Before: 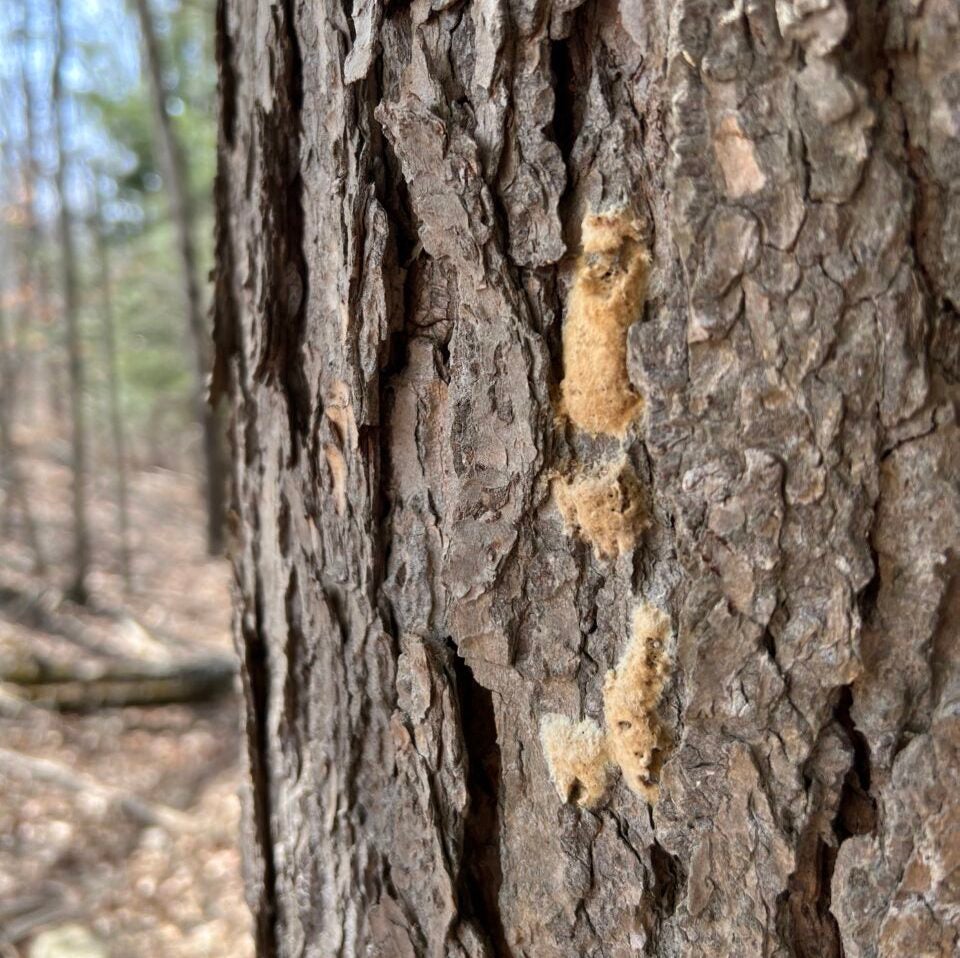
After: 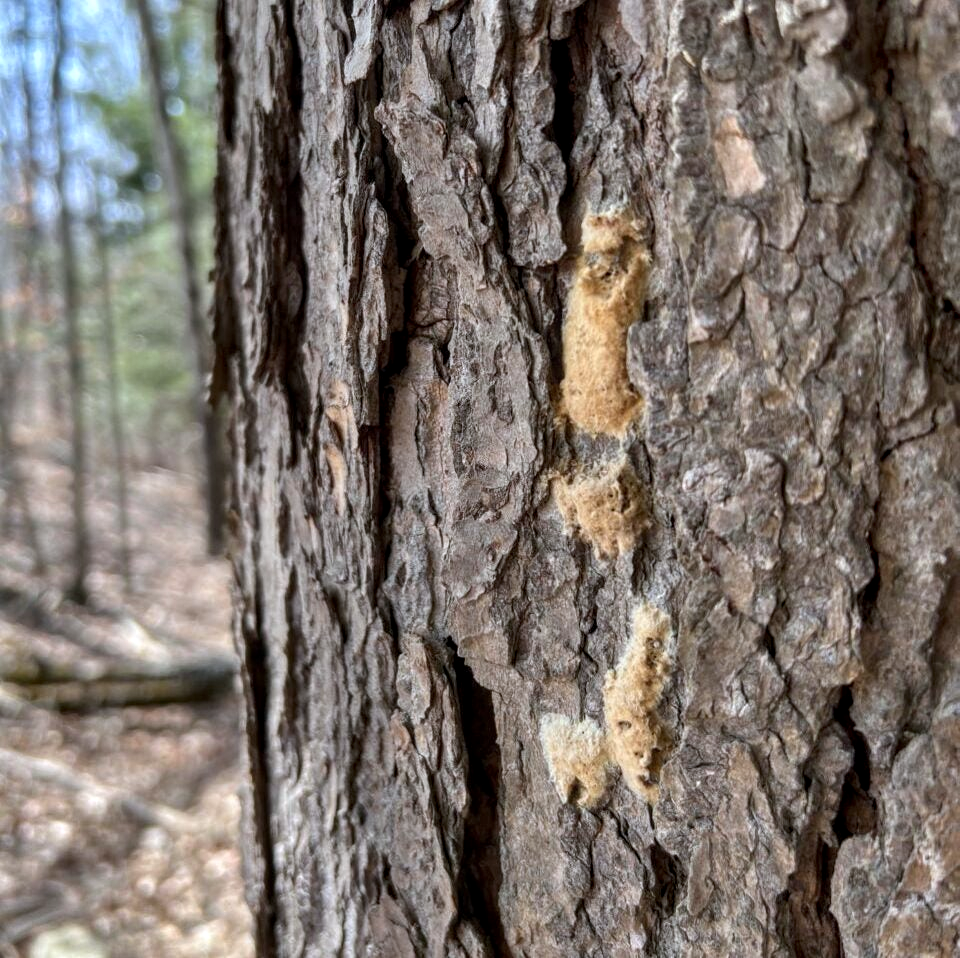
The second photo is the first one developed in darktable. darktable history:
local contrast: on, module defaults
white balance: red 0.967, blue 1.049
shadows and highlights: shadows 5, soften with gaussian
